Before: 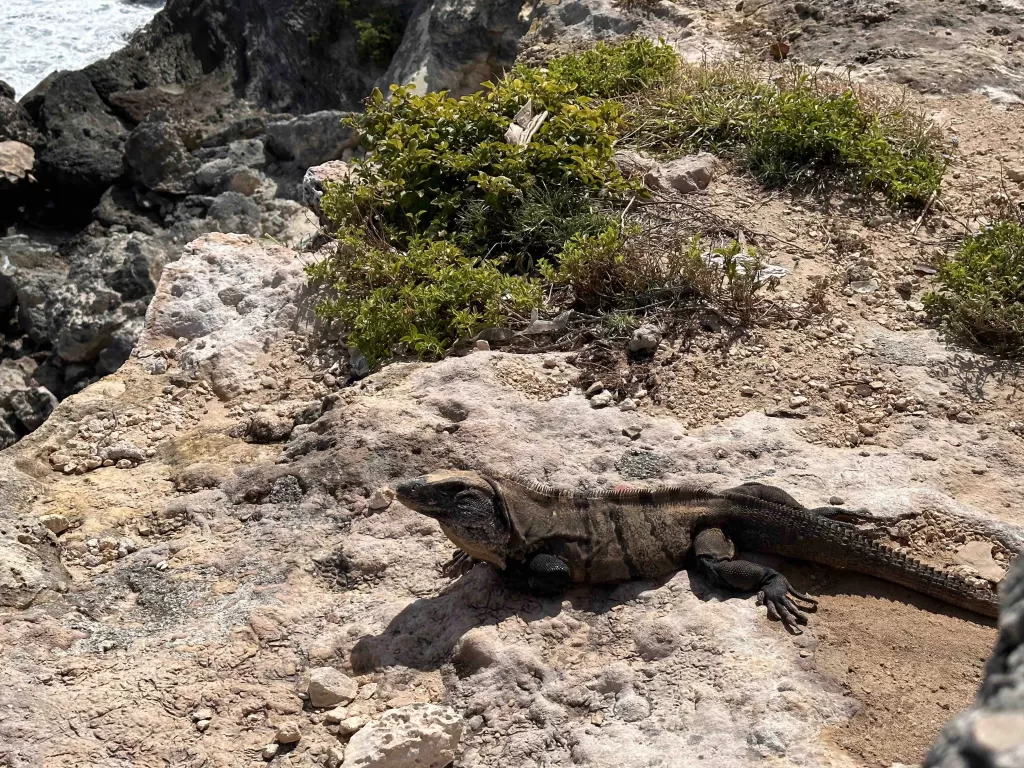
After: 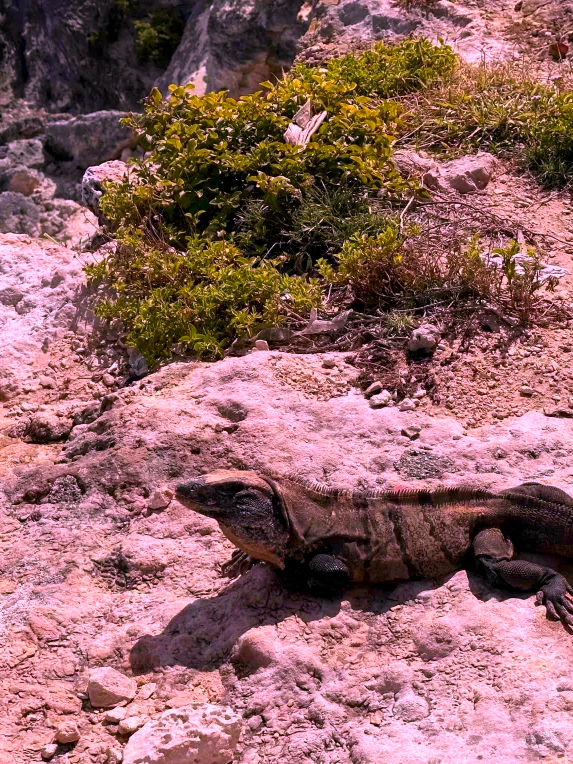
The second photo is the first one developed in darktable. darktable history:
crop: left 21.674%, right 22.086%
color correction: highlights a* 19.5, highlights b* -11.53, saturation 1.69
local contrast: highlights 100%, shadows 100%, detail 120%, midtone range 0.2
